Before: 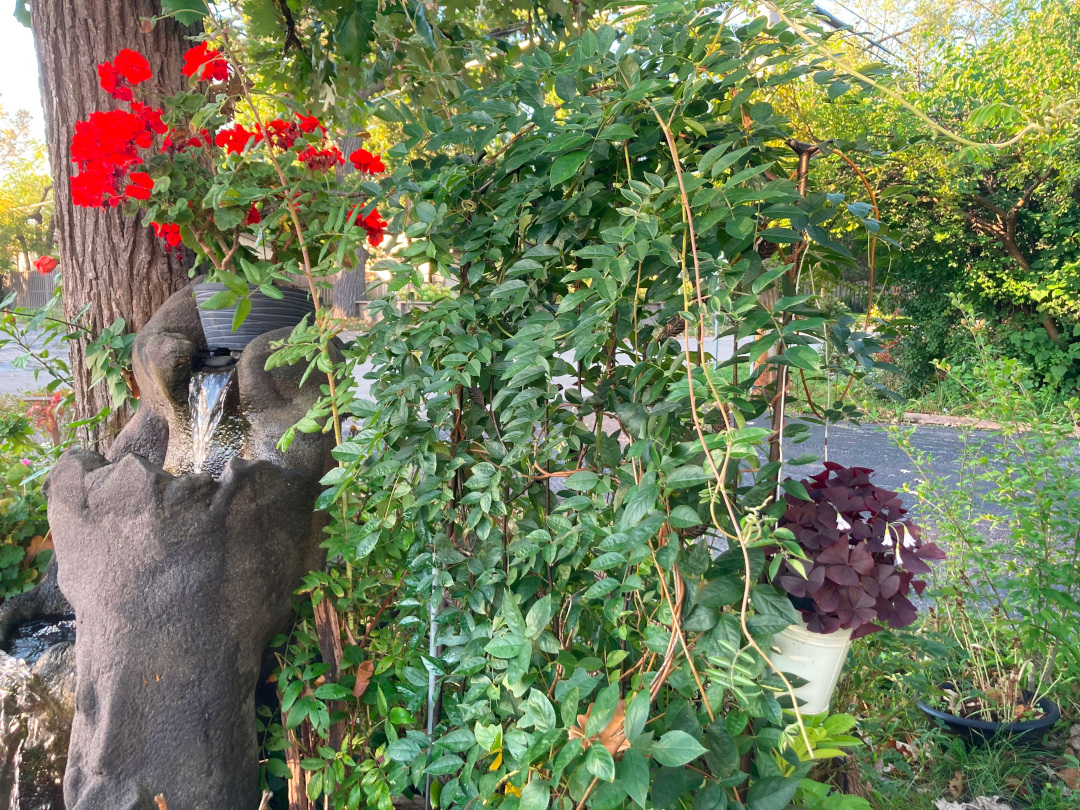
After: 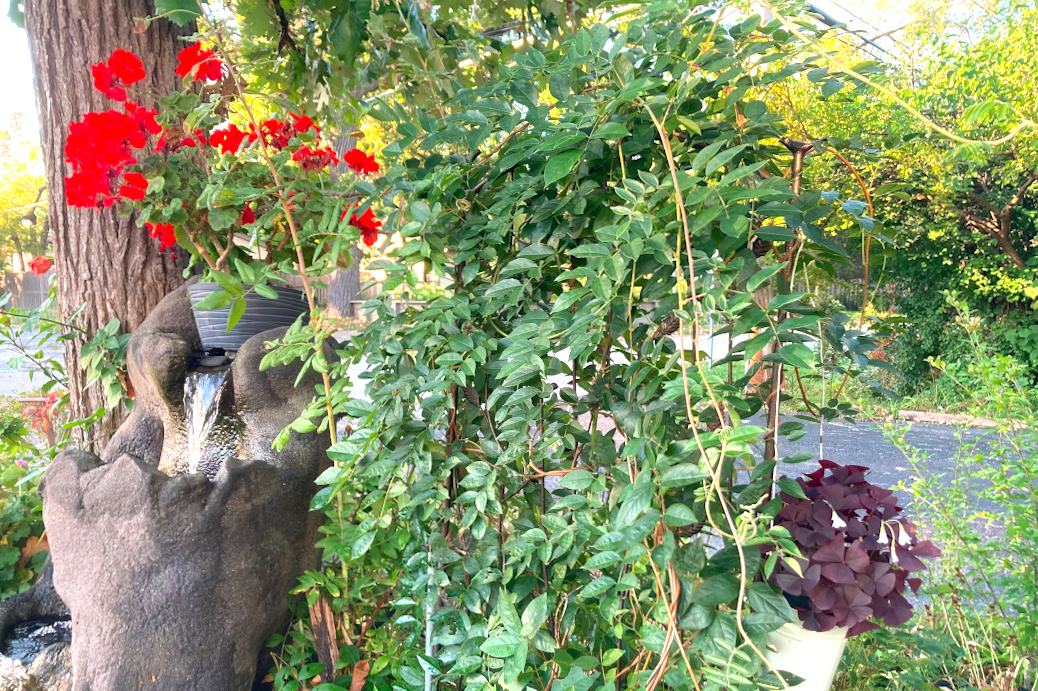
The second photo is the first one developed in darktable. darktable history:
exposure: black level correction 0.001, exposure 0.5 EV, compensate exposure bias true, compensate highlight preservation false
crop and rotate: angle 0.2°, left 0.275%, right 3.127%, bottom 14.18%
levels: levels [0, 0.498, 1]
